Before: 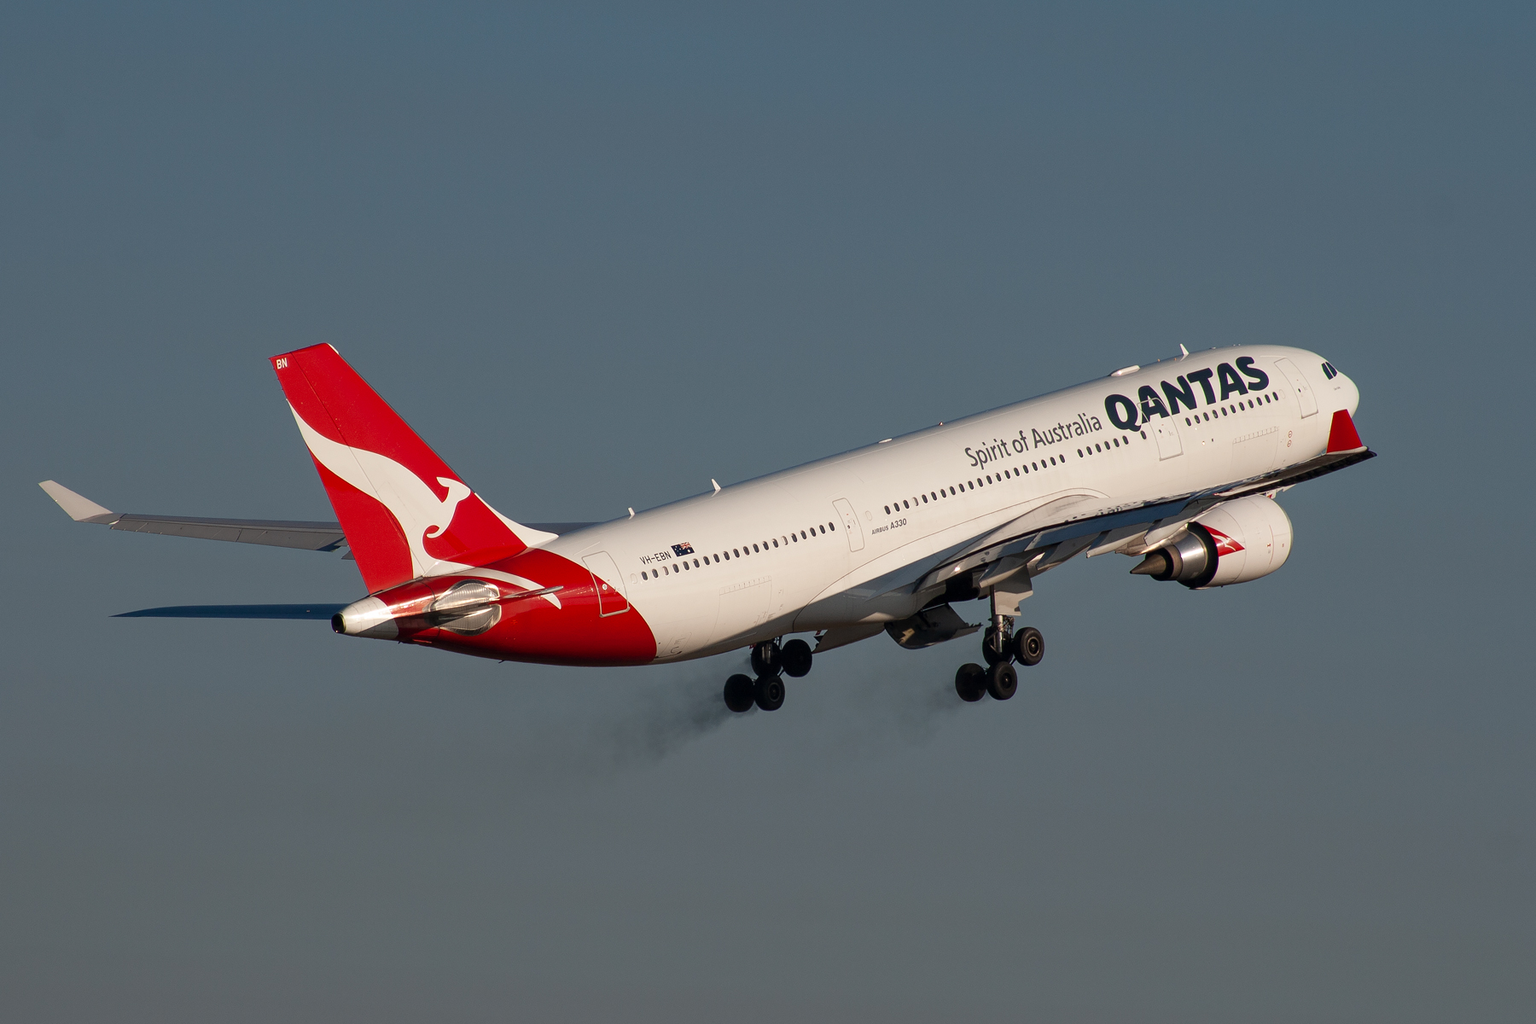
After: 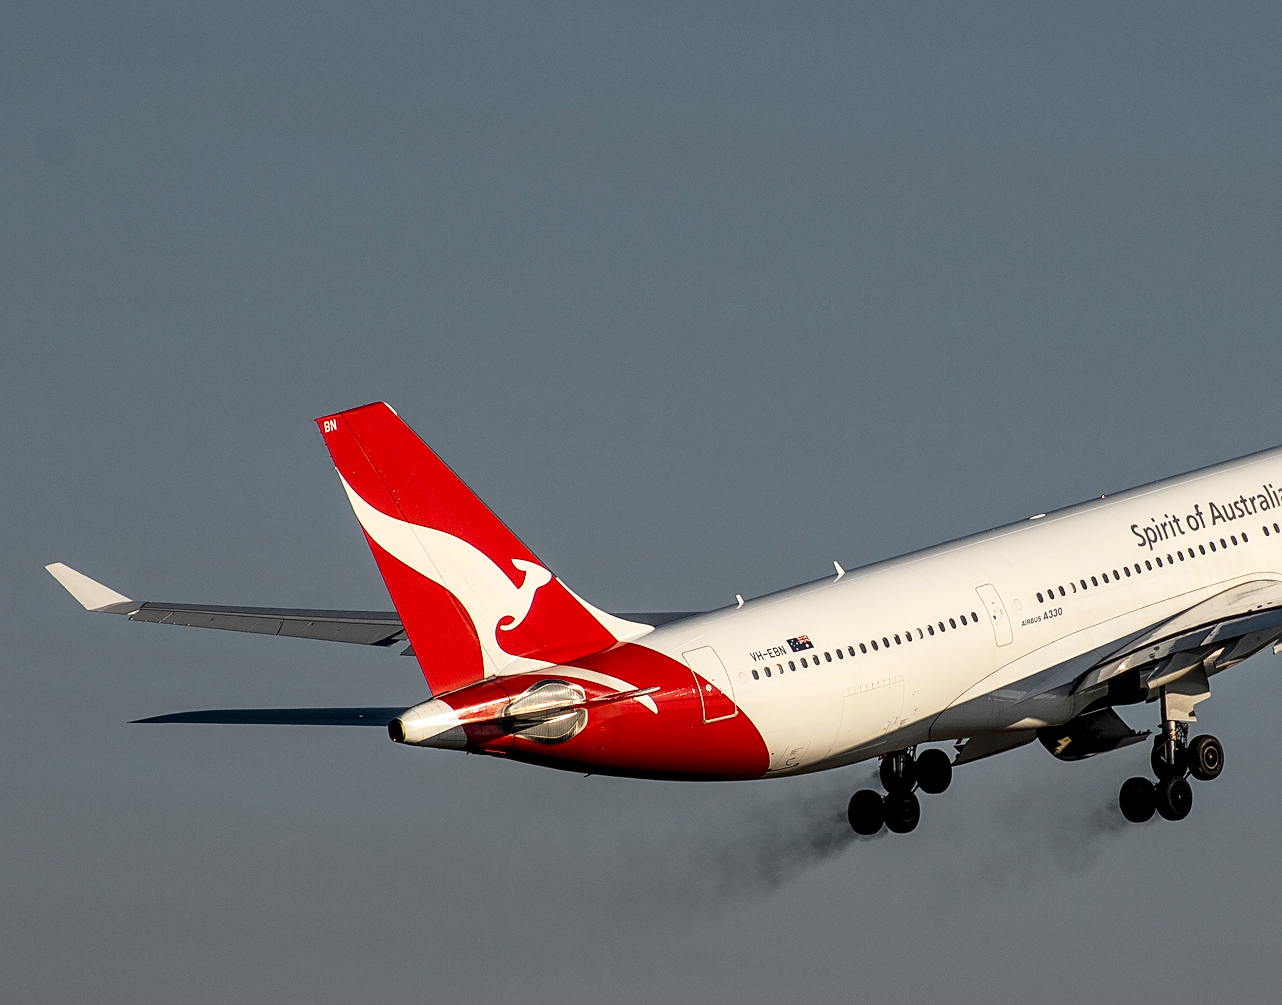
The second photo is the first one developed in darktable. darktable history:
sharpen: on, module defaults
tone curve: curves: ch0 [(0, 0.006) (0.037, 0.022) (0.123, 0.105) (0.19, 0.173) (0.277, 0.279) (0.474, 0.517) (0.597, 0.662) (0.687, 0.774) (0.855, 0.891) (1, 0.982)]; ch1 [(0, 0) (0.243, 0.245) (0.422, 0.415) (0.493, 0.495) (0.508, 0.503) (0.544, 0.552) (0.557, 0.582) (0.626, 0.672) (0.694, 0.732) (1, 1)]; ch2 [(0, 0) (0.249, 0.216) (0.356, 0.329) (0.424, 0.442) (0.476, 0.483) (0.498, 0.5) (0.517, 0.519) (0.532, 0.539) (0.562, 0.596) (0.614, 0.662) (0.706, 0.757) (0.808, 0.809) (0.991, 0.968)], color space Lab, independent channels, preserve colors none
crop: right 28.725%, bottom 16.177%
local contrast: detail 150%
